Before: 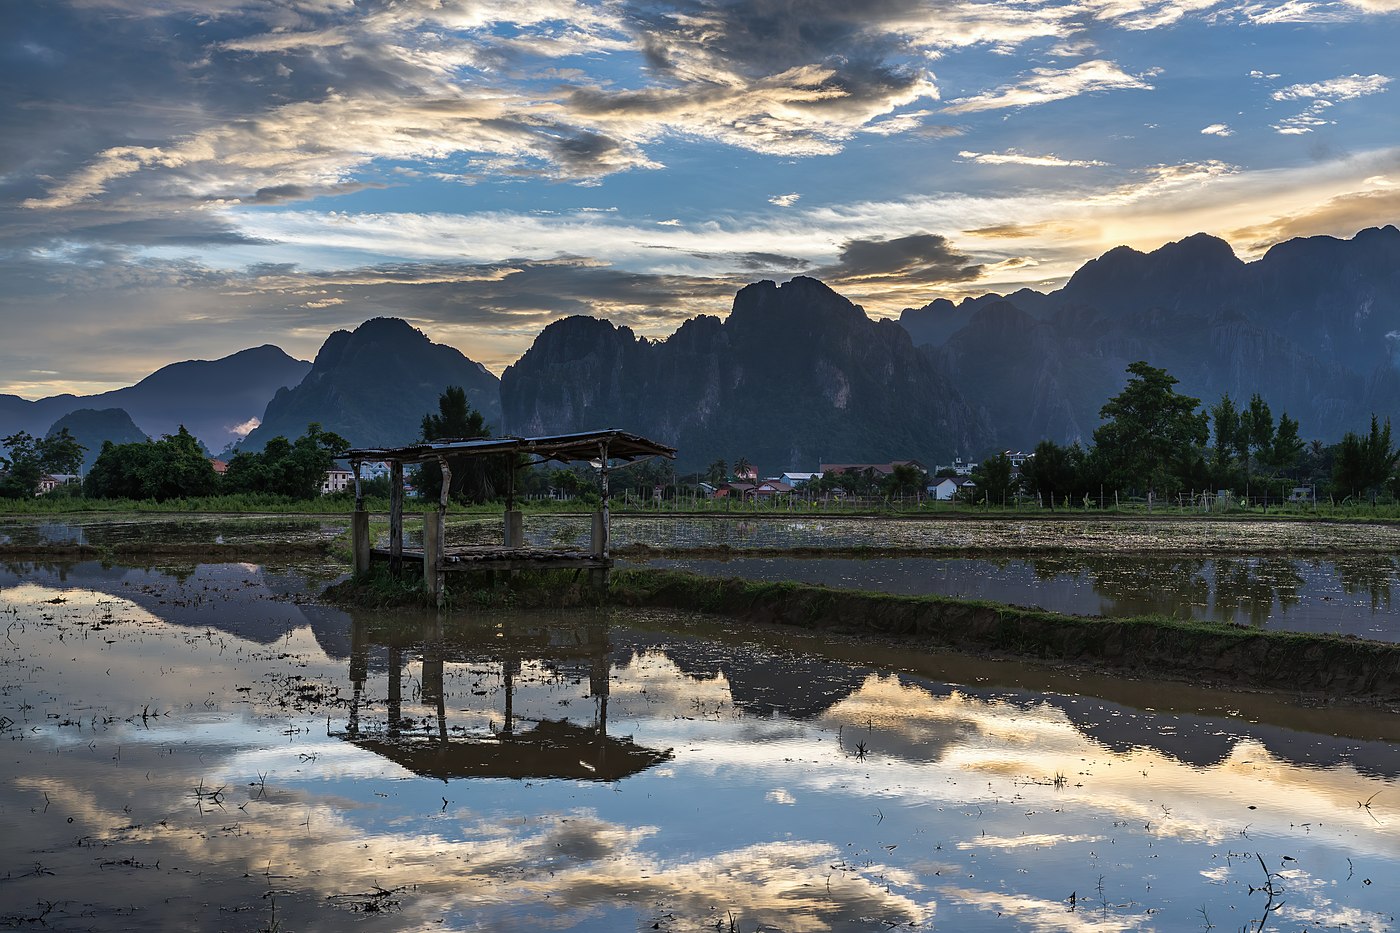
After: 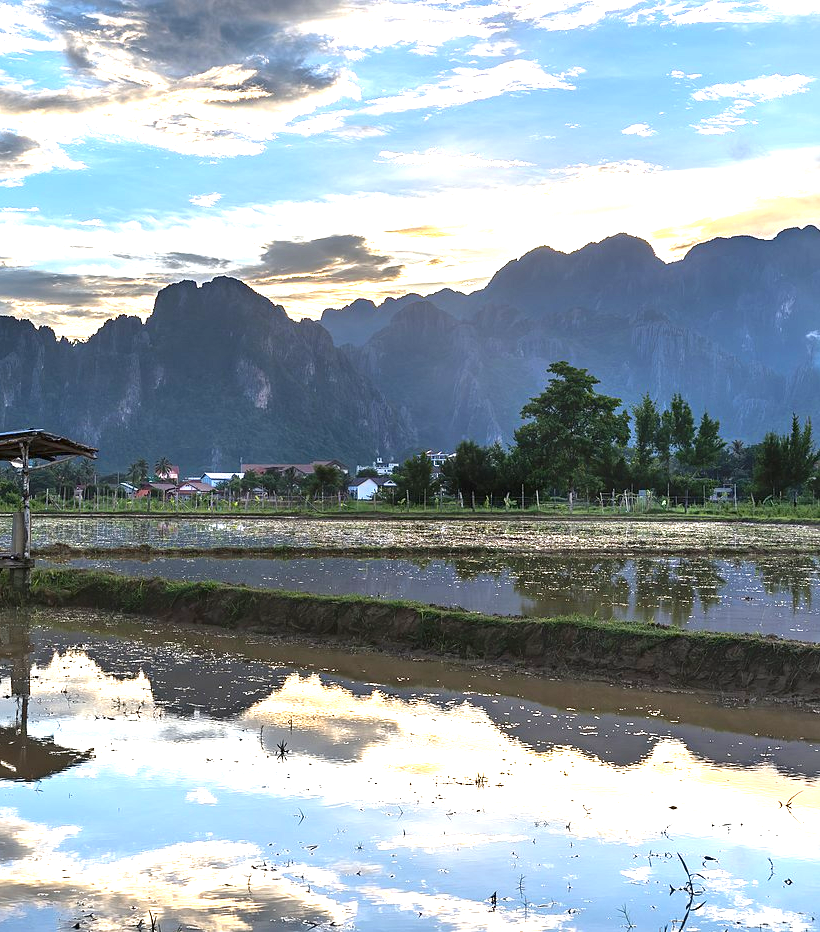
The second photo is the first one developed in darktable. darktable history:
exposure: black level correction 0, exposure 1.55 EV, compensate exposure bias true, compensate highlight preservation false
crop: left 41.402%
